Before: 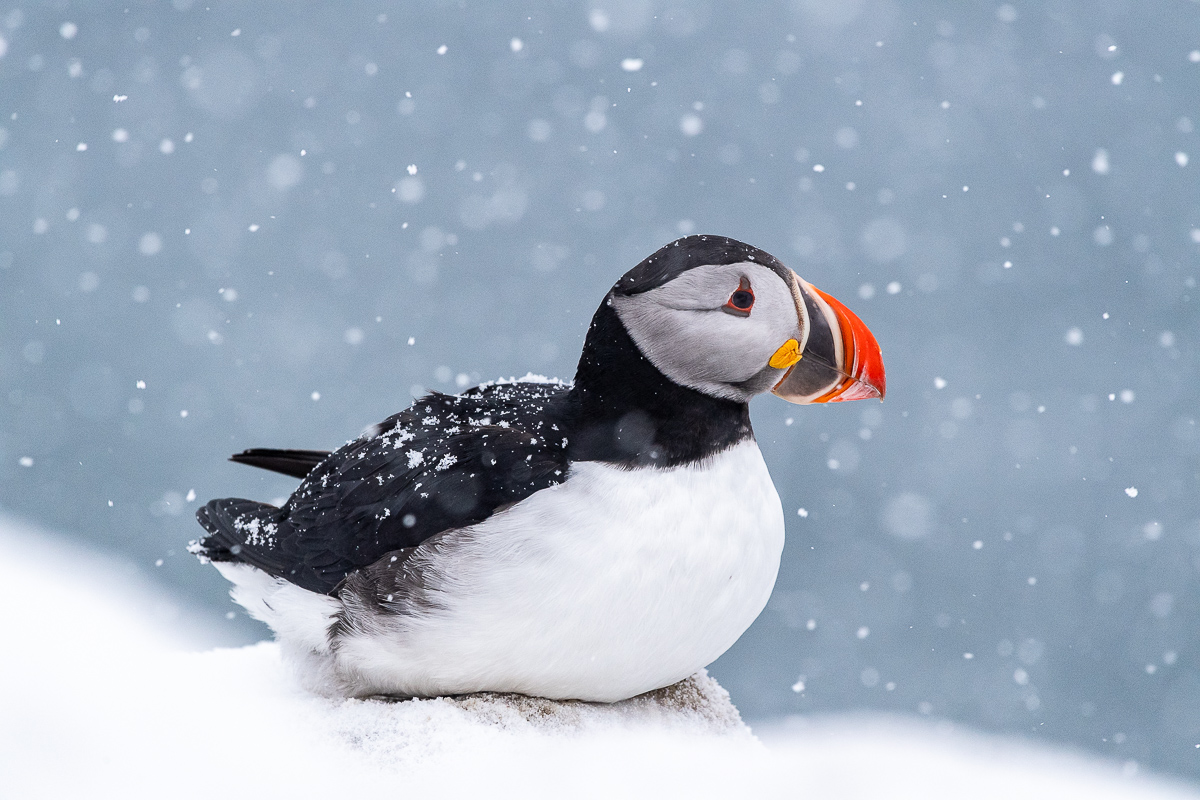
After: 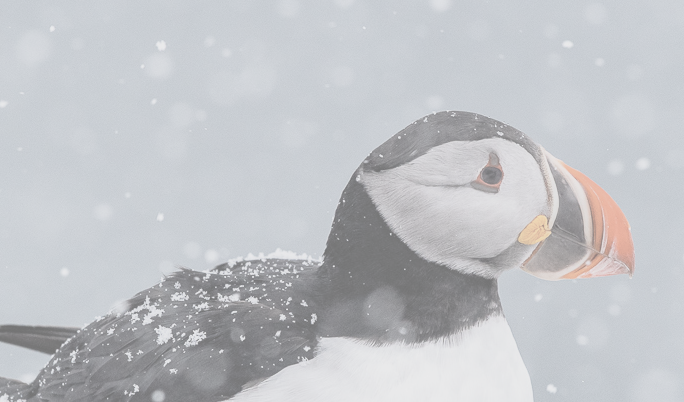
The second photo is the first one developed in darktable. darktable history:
contrast brightness saturation: contrast -0.325, brightness 0.764, saturation -0.764
crop: left 20.986%, top 15.618%, right 21.815%, bottom 34.052%
